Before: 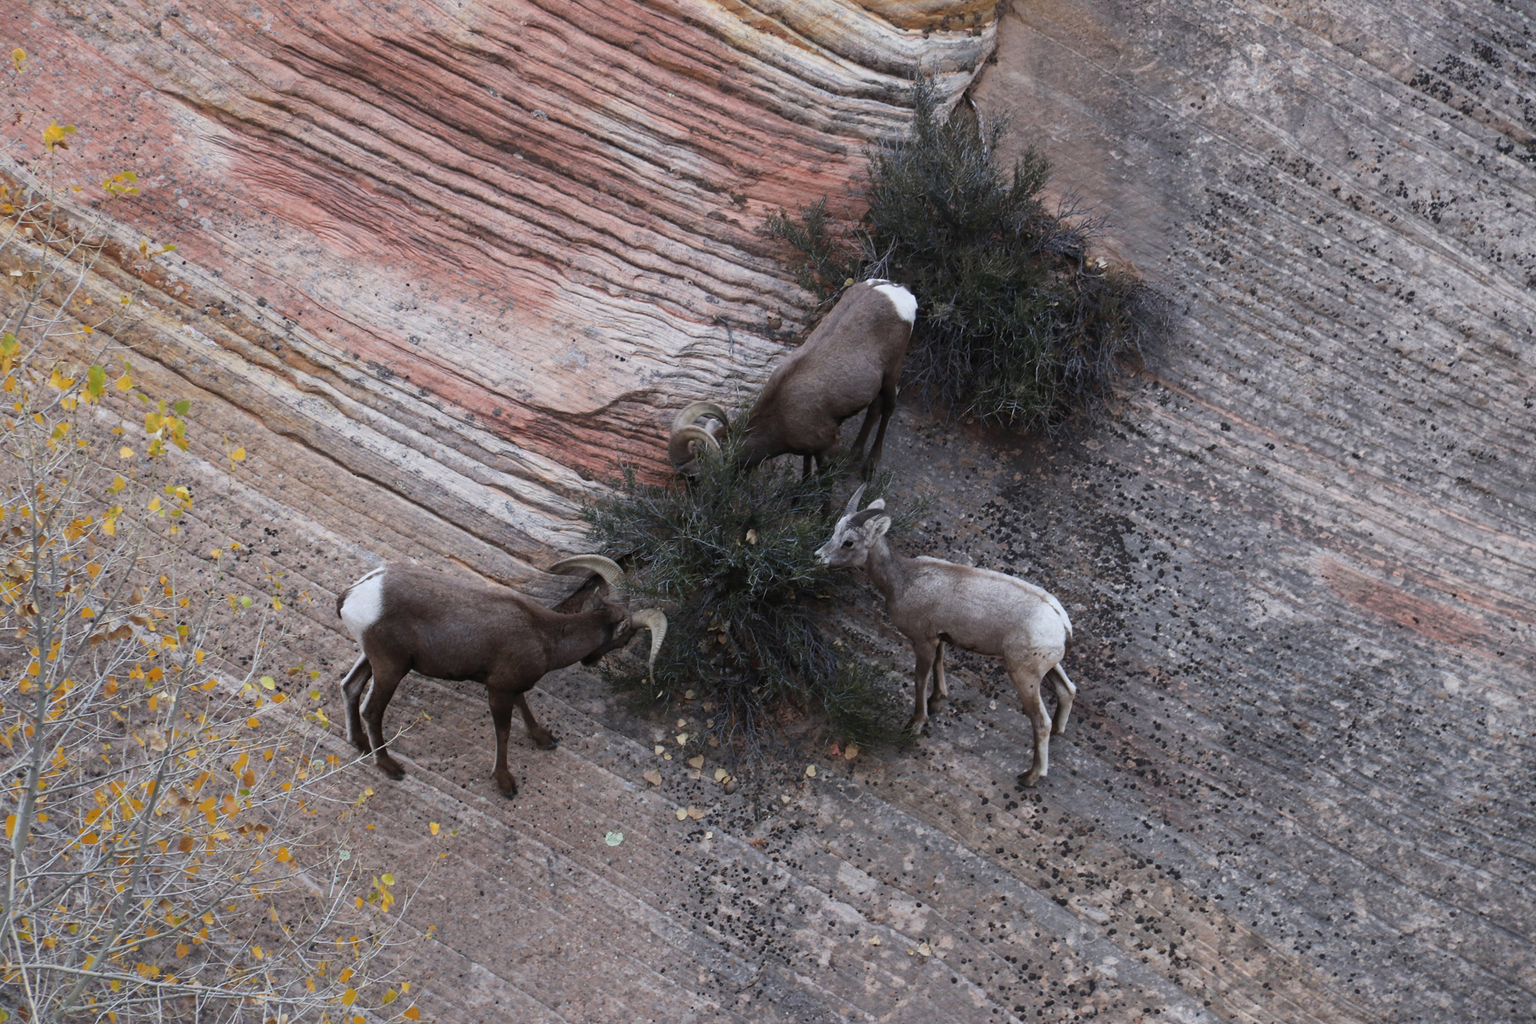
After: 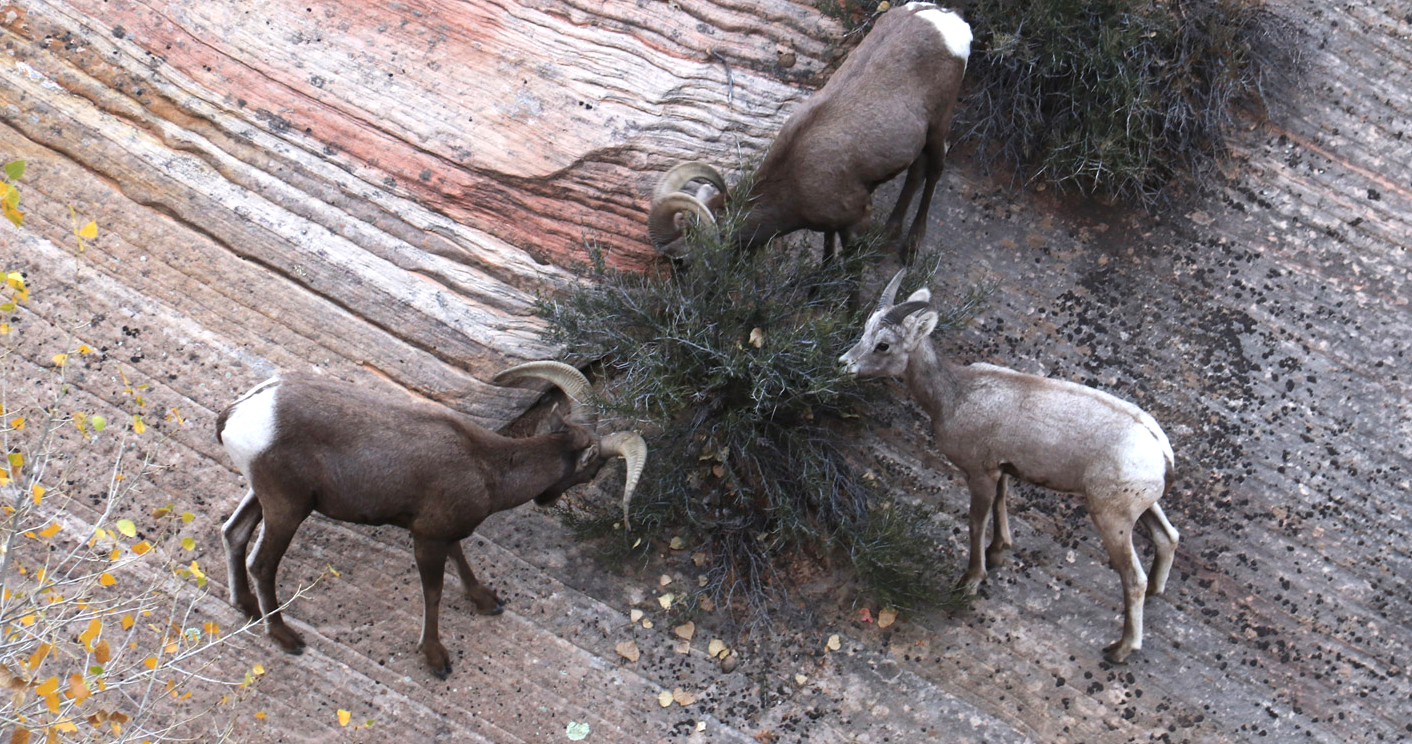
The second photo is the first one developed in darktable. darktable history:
crop: left 11.149%, top 27.124%, right 18.25%, bottom 17.045%
exposure: black level correction 0, exposure 0.697 EV, compensate highlight preservation false
